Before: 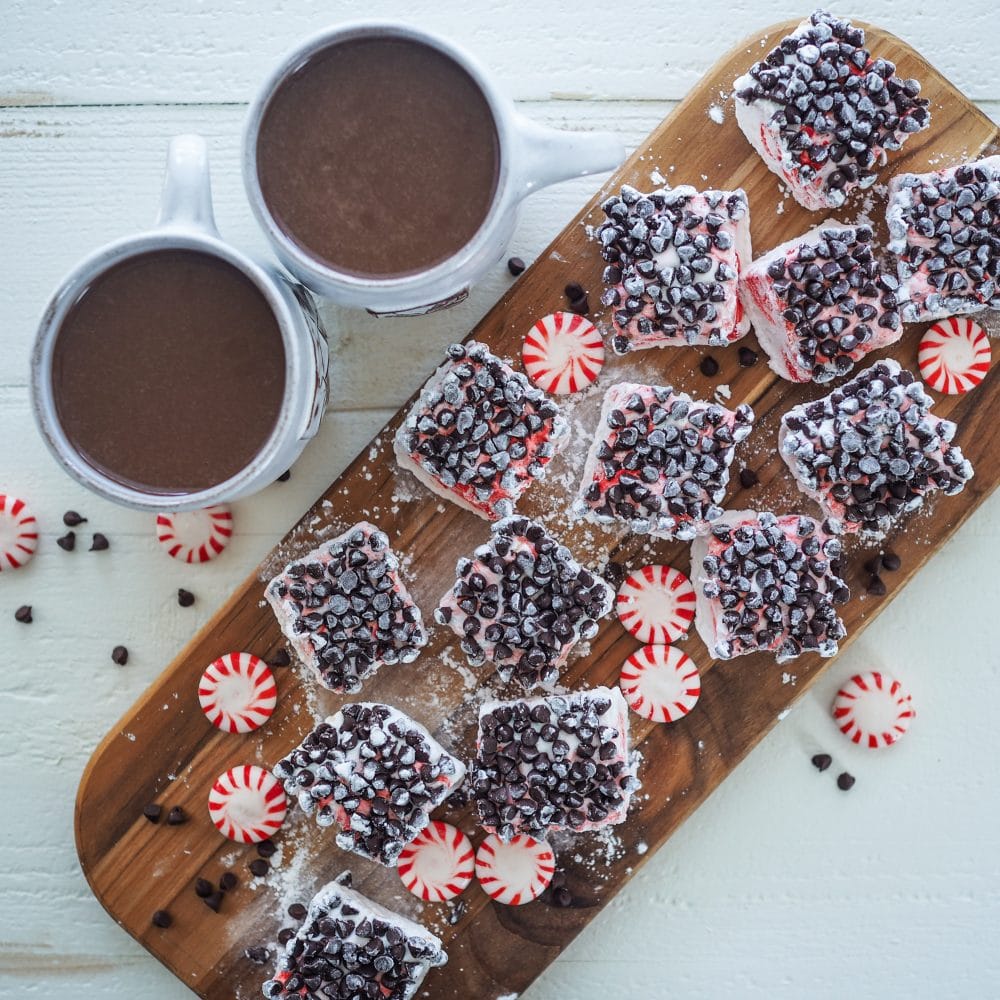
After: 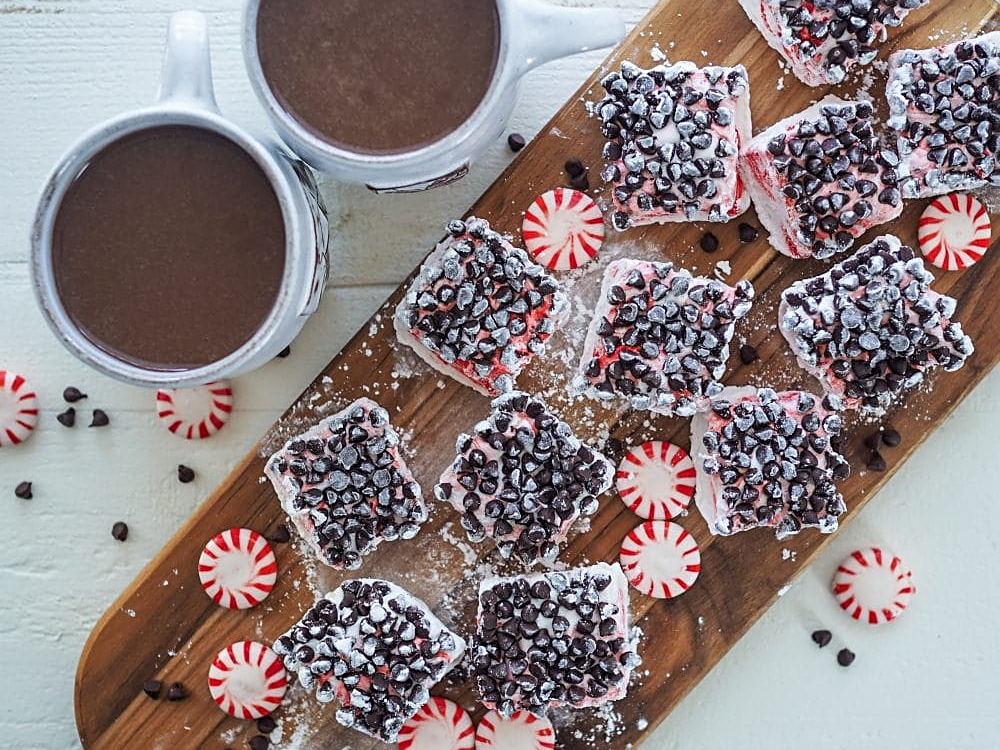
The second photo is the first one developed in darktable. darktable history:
crop and rotate: top 12.447%, bottom 12.502%
sharpen: on, module defaults
